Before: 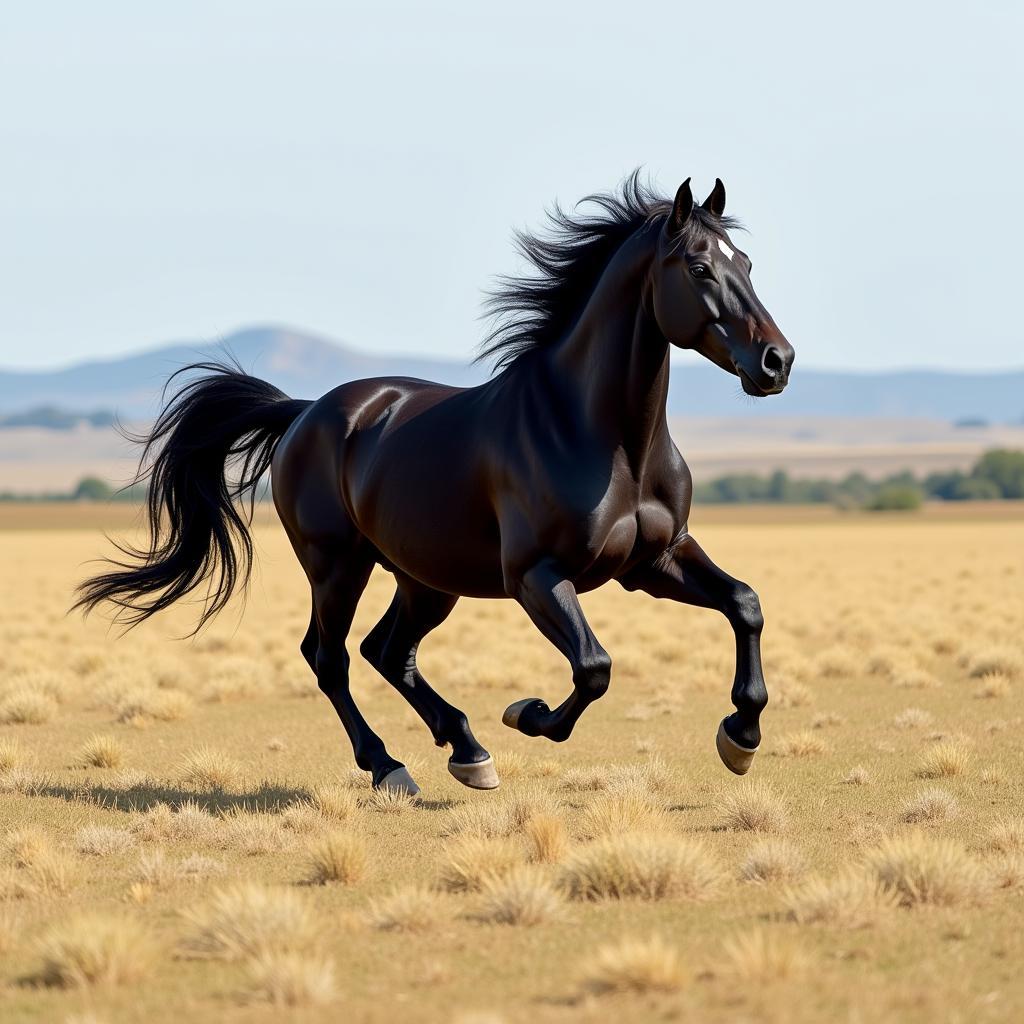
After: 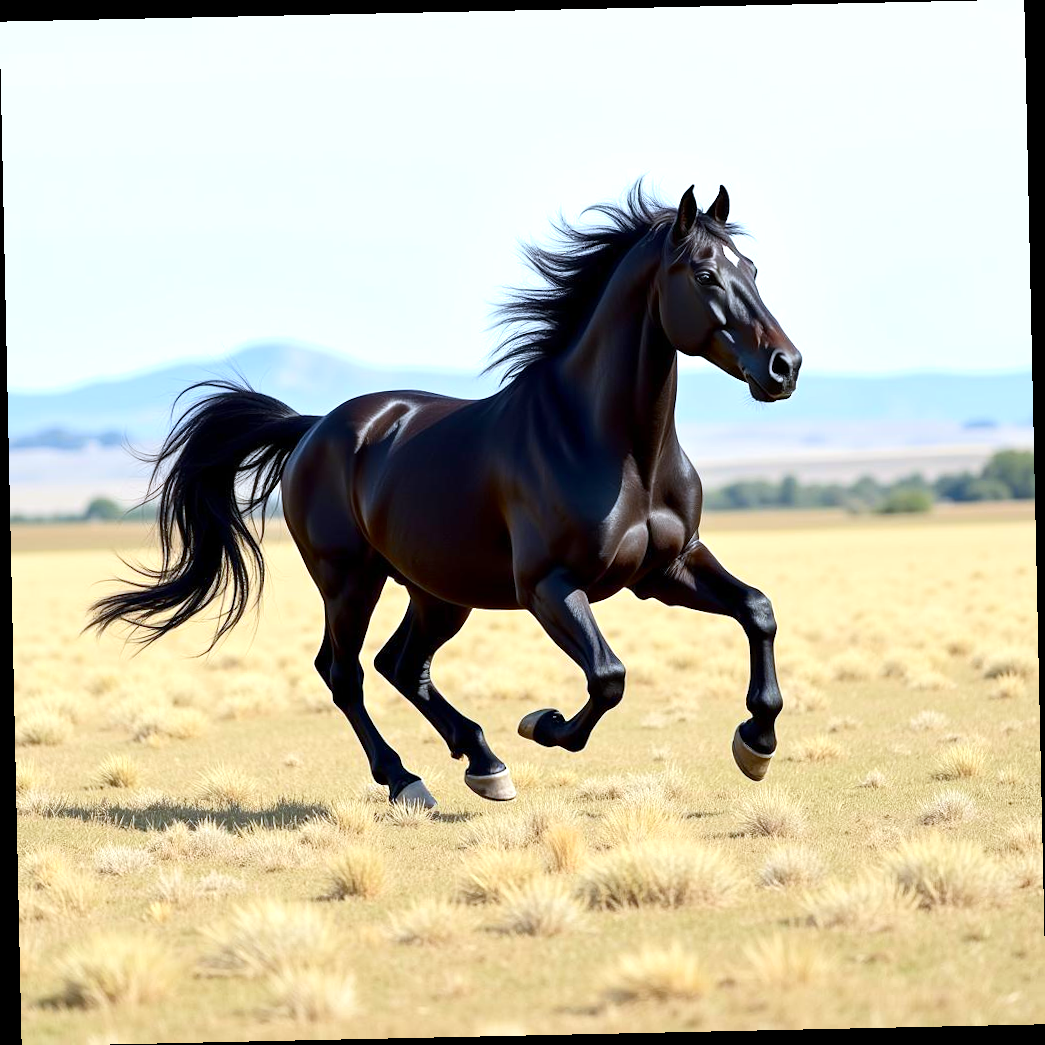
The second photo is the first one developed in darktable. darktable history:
rotate and perspective: rotation -1.24°, automatic cropping off
exposure: exposure 0.6 EV, compensate highlight preservation false
shadows and highlights: shadows -30, highlights 30
white balance: red 0.924, blue 1.095
